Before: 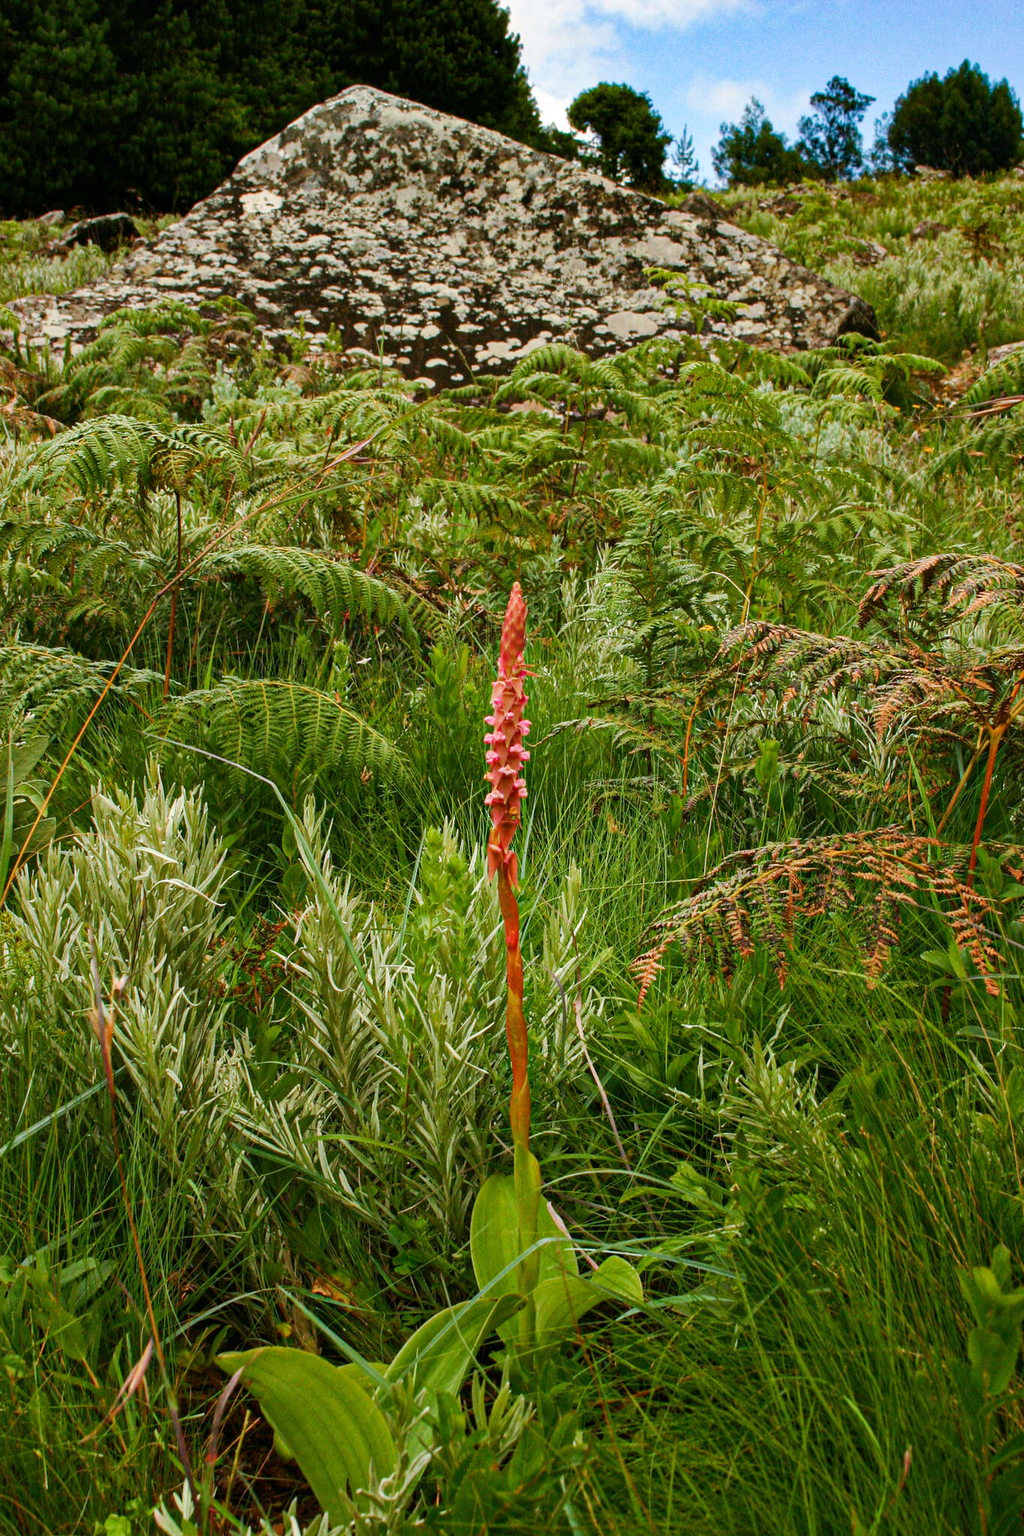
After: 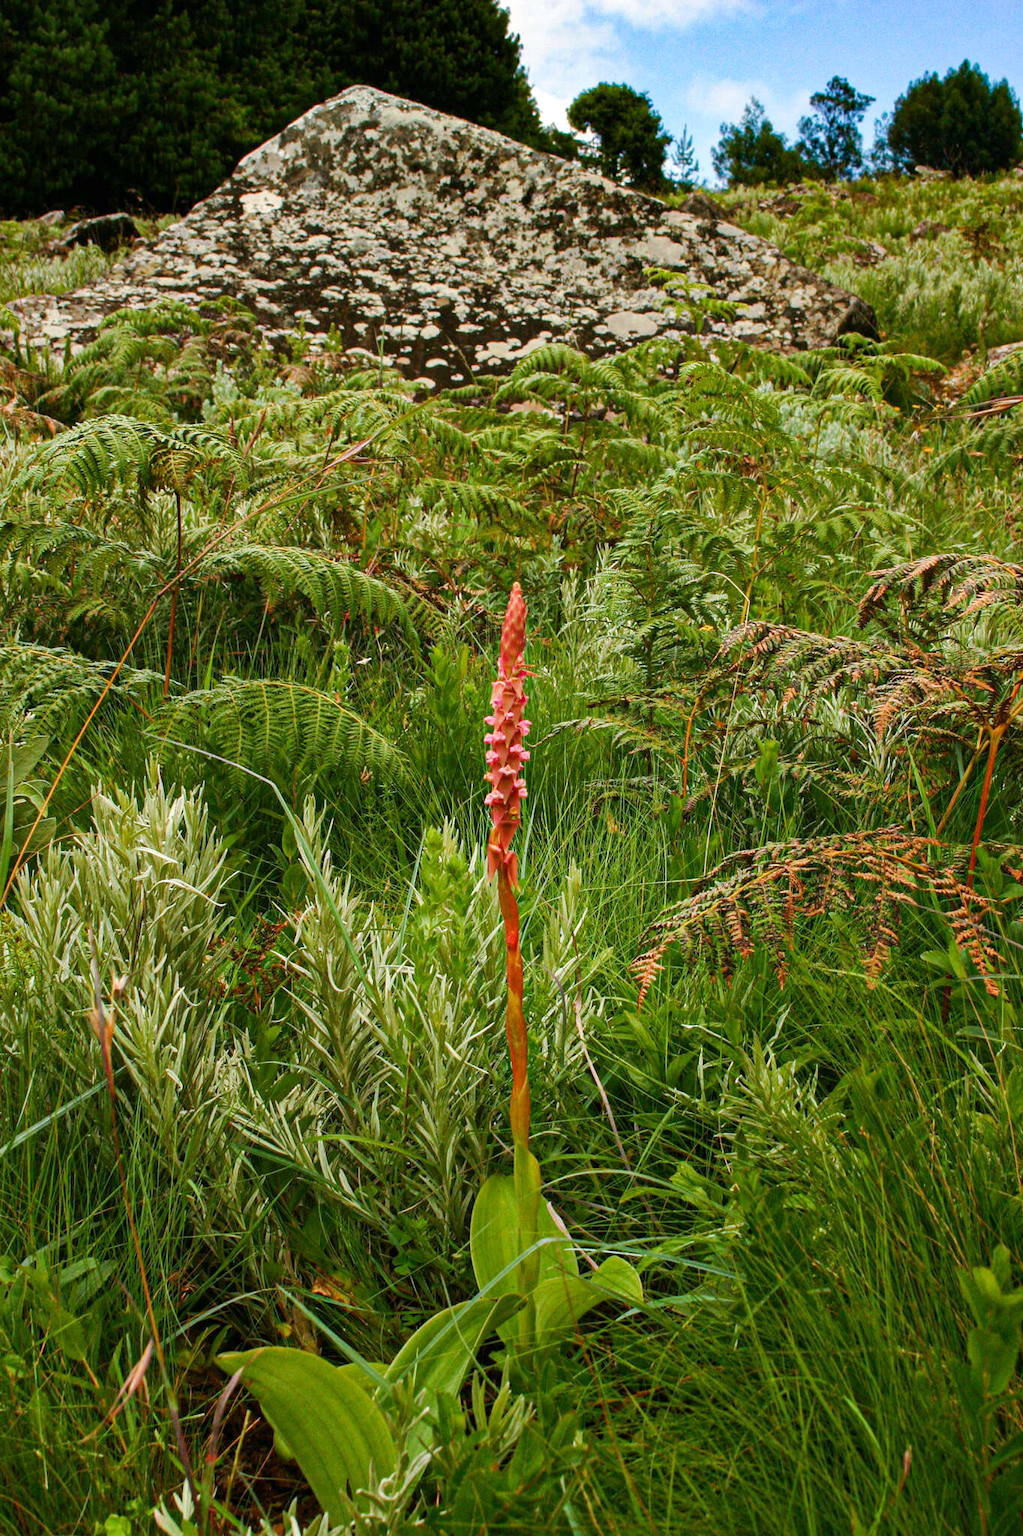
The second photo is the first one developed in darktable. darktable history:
exposure: exposure 0.077 EV, compensate highlight preservation false
